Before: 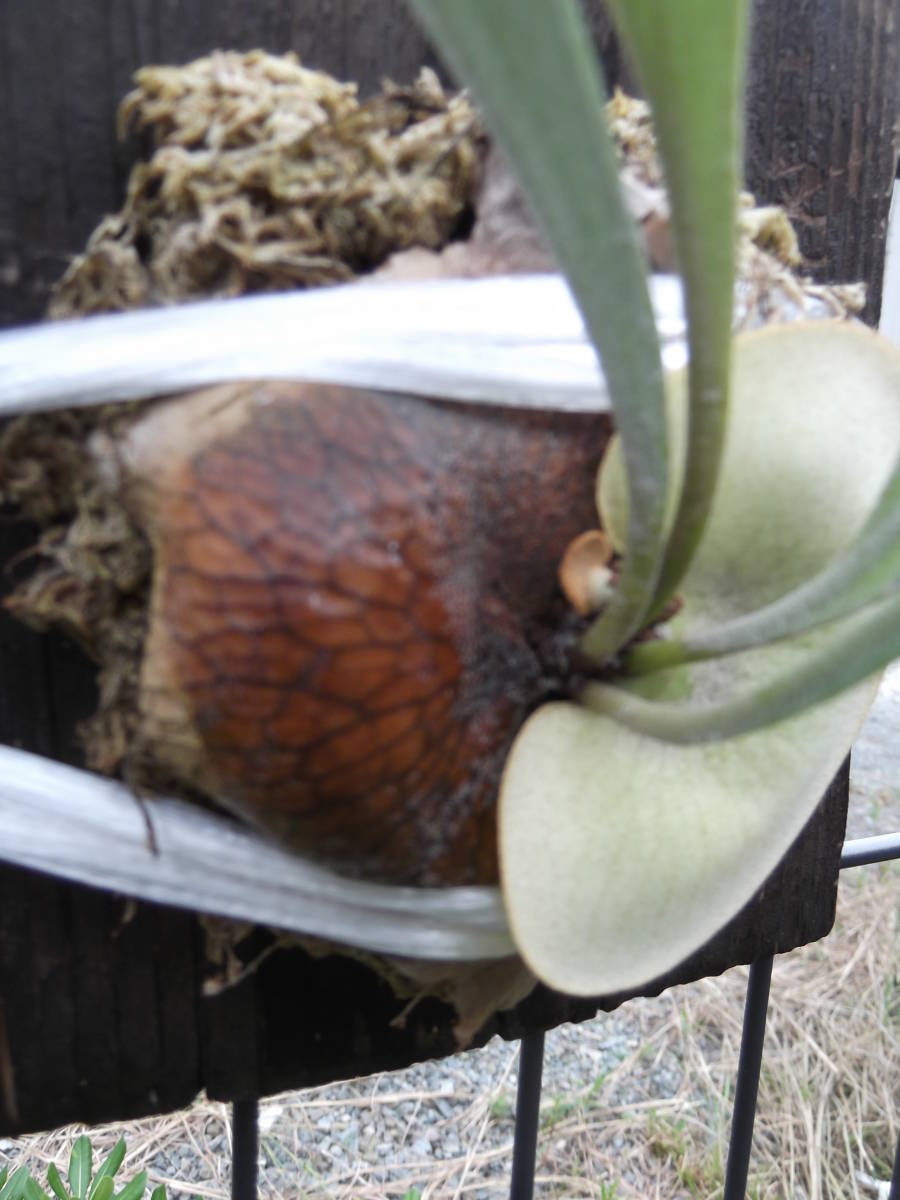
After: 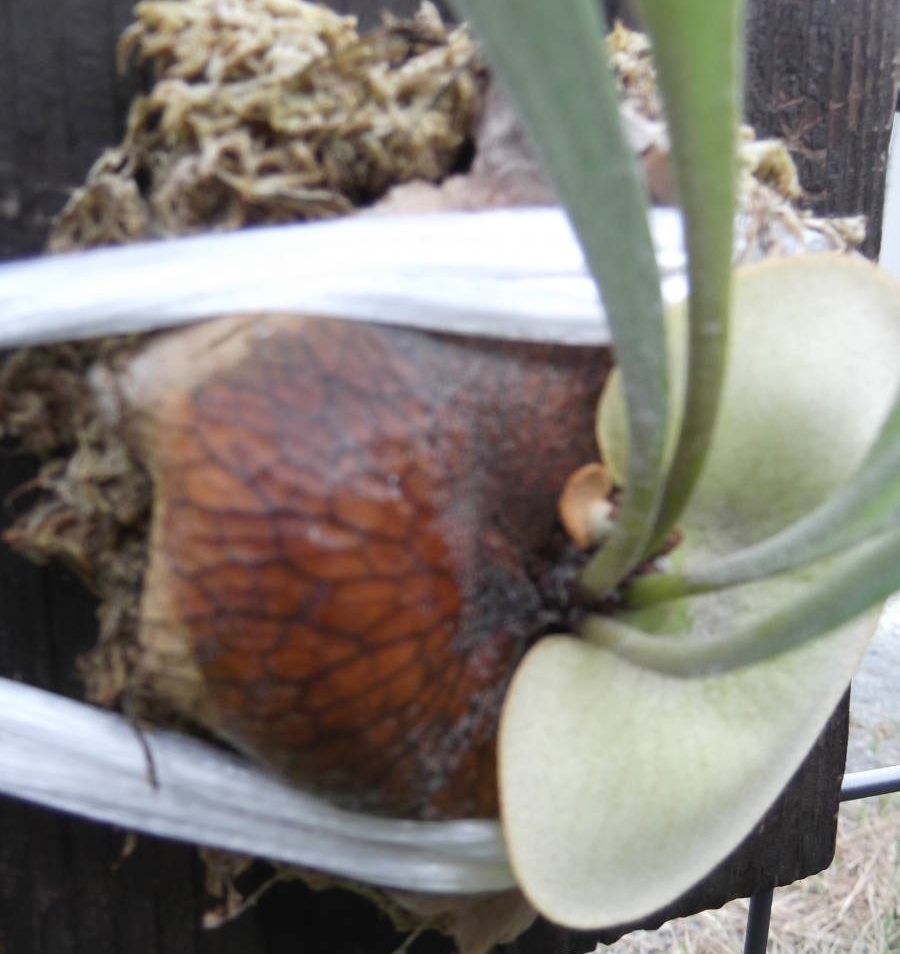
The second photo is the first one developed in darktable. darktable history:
crop and rotate: top 5.666%, bottom 14.806%
levels: black 8.53%, gray 59.37%, levels [0, 0.478, 1]
